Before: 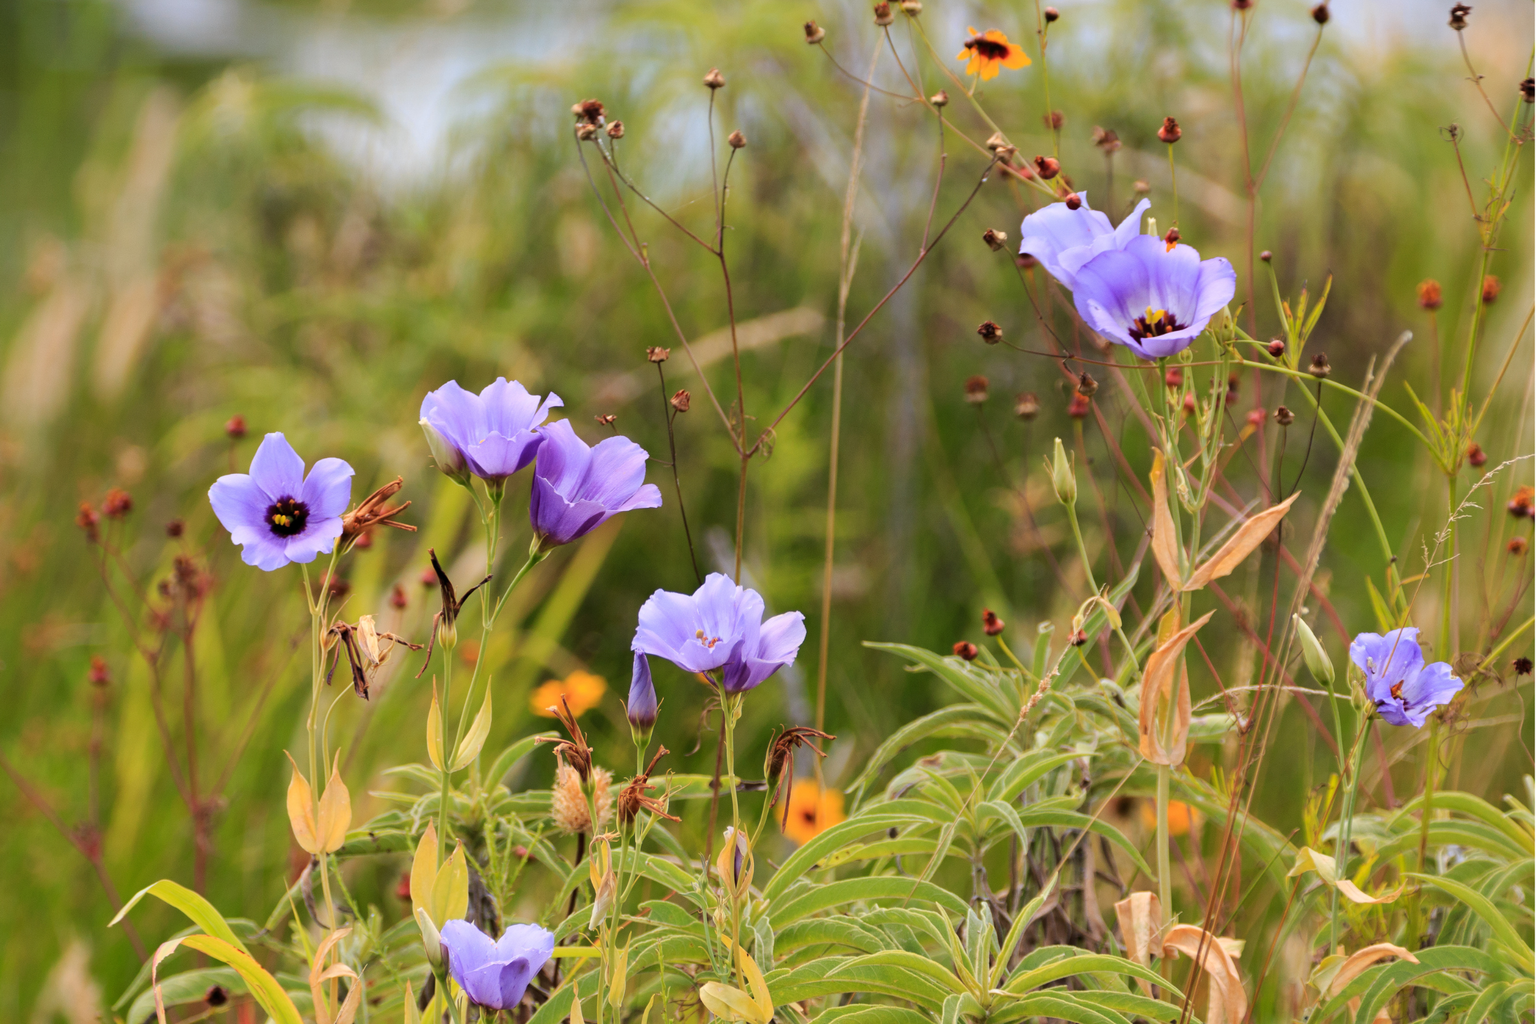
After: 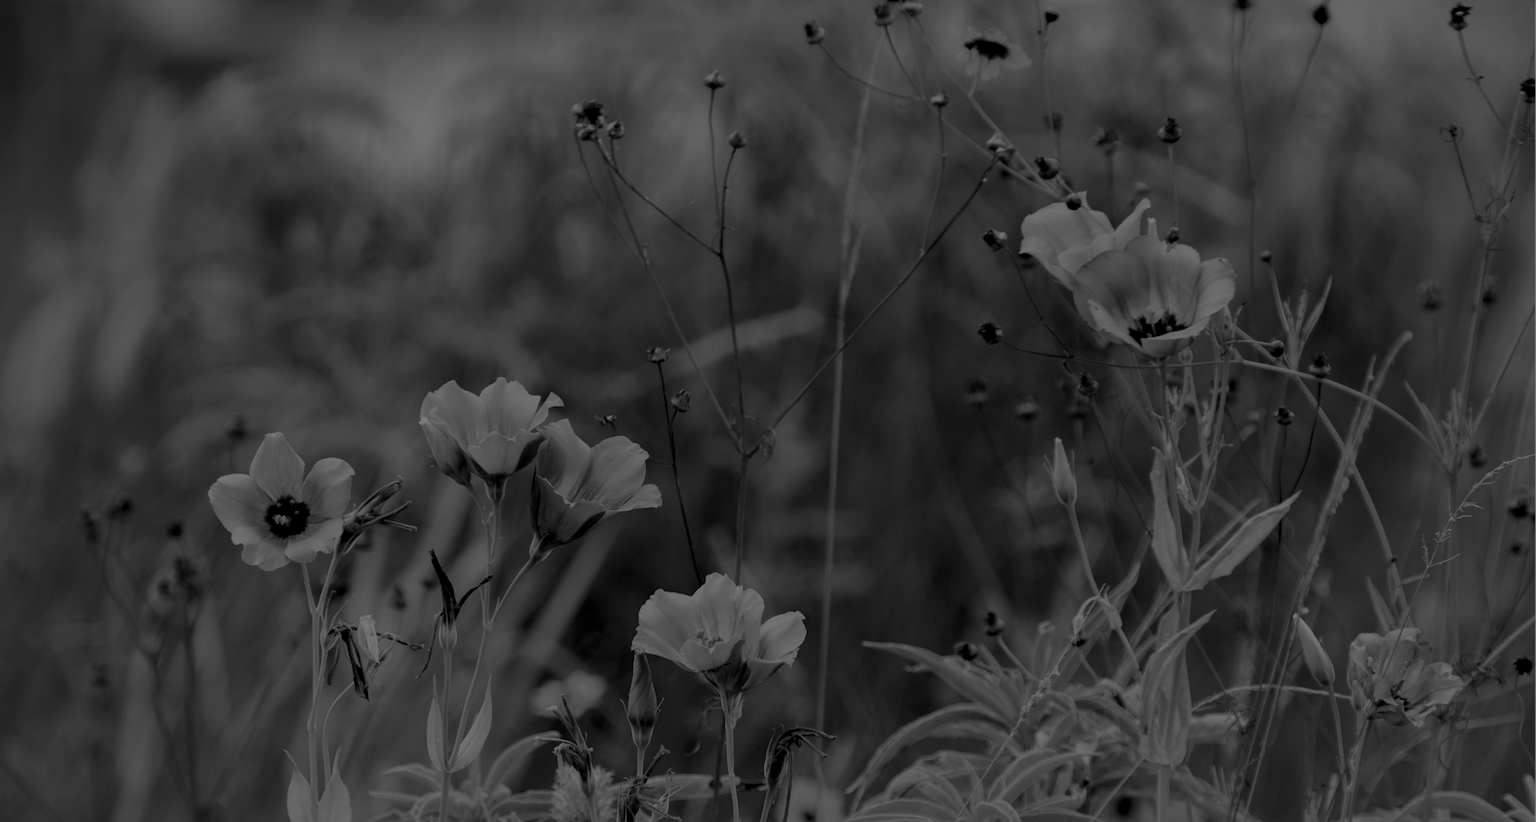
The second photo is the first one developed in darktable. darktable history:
crop: bottom 19.644%
exposure: exposure -2.446 EV, compensate highlight preservation false
monochrome: on, module defaults
local contrast: on, module defaults
